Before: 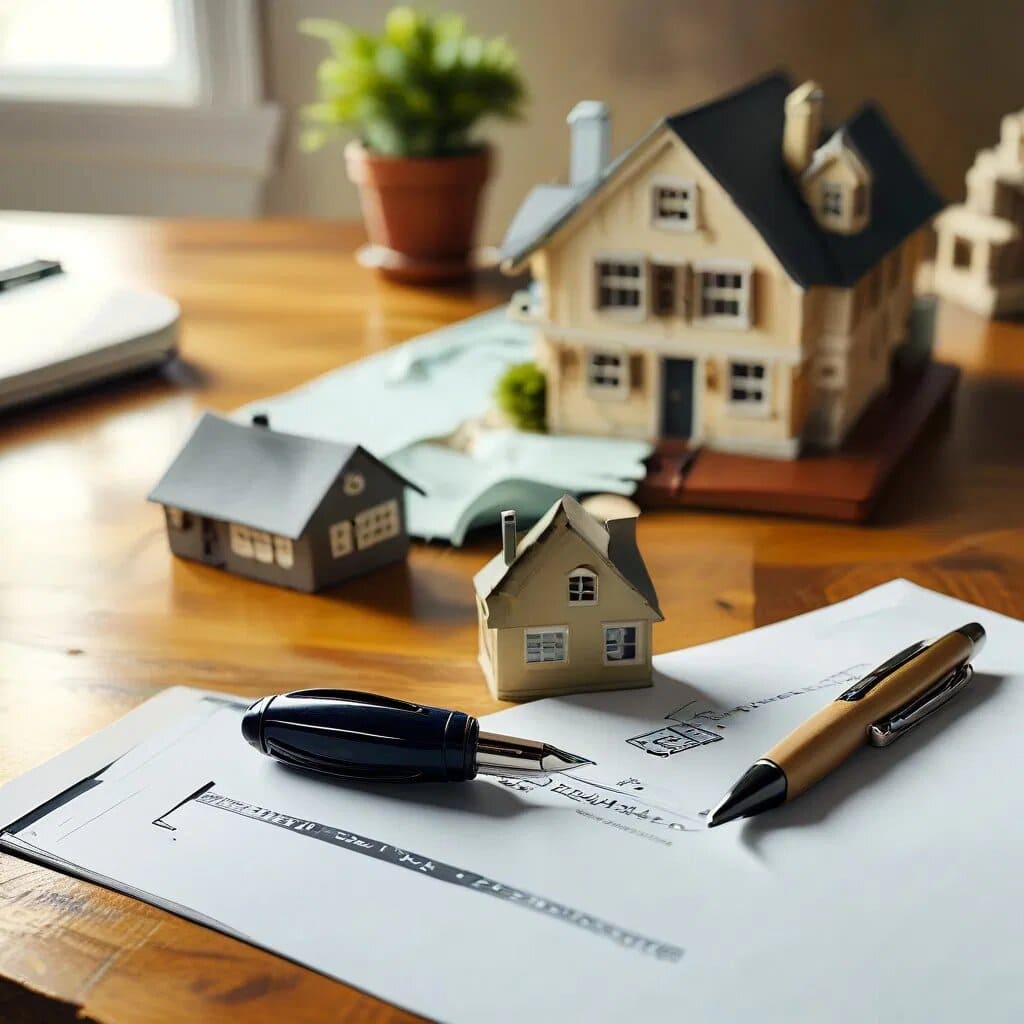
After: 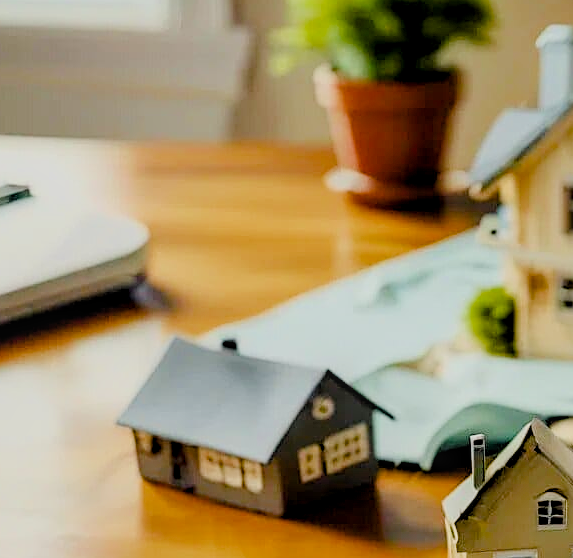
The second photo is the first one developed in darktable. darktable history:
local contrast: on, module defaults
exposure: black level correction 0, exposure 0.3 EV, compensate highlight preservation false
crop and rotate: left 3.054%, top 7.494%, right 40.957%, bottom 37.947%
sharpen: on, module defaults
filmic rgb: middle gray luminance 17.91%, black relative exposure -7.51 EV, white relative exposure 8.49 EV, target black luminance 0%, hardness 2.23, latitude 18.07%, contrast 0.869, highlights saturation mix 3.96%, shadows ↔ highlights balance 10.59%, add noise in highlights 0, color science v3 (2019), use custom middle-gray values true, iterations of high-quality reconstruction 10, contrast in highlights soft
color balance rgb: shadows lift › chroma 1.034%, shadows lift › hue 243.33°, global offset › luminance -0.293%, global offset › hue 261.36°, linear chroma grading › global chroma 15.284%, perceptual saturation grading › global saturation 19.837%, perceptual saturation grading › highlights -25.77%, perceptual saturation grading › shadows 49.795%, perceptual brilliance grading › highlights 7.852%, perceptual brilliance grading › mid-tones 3.453%, perceptual brilliance grading › shadows 1.624%
